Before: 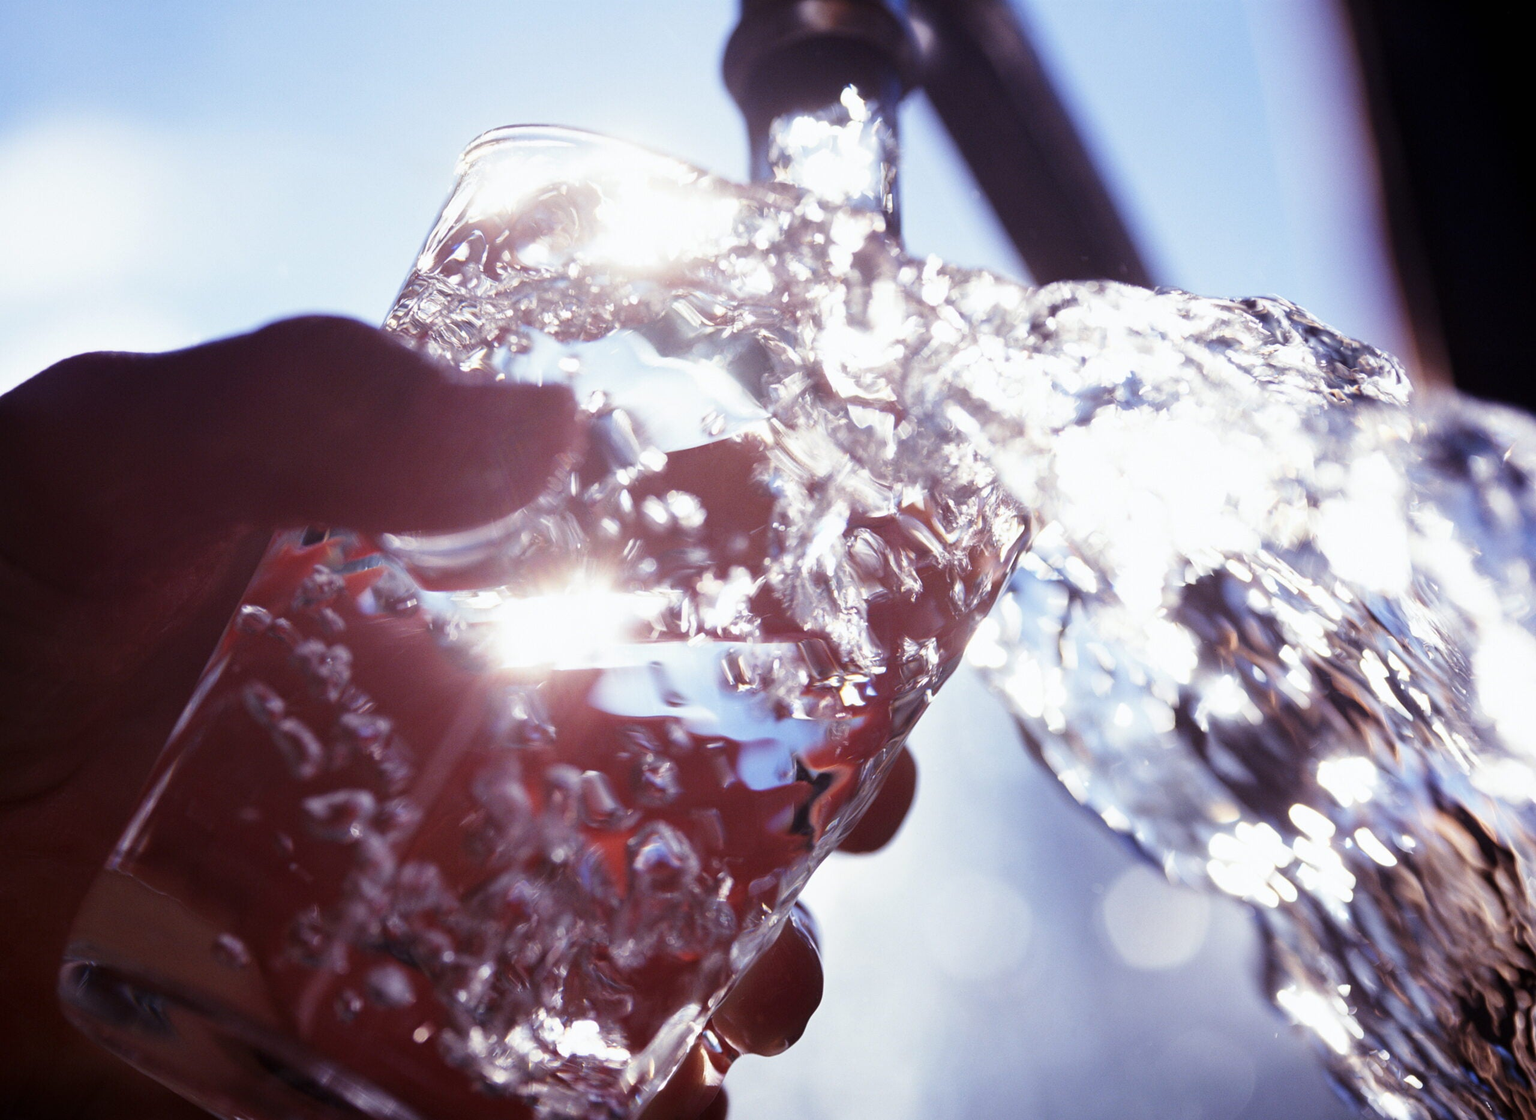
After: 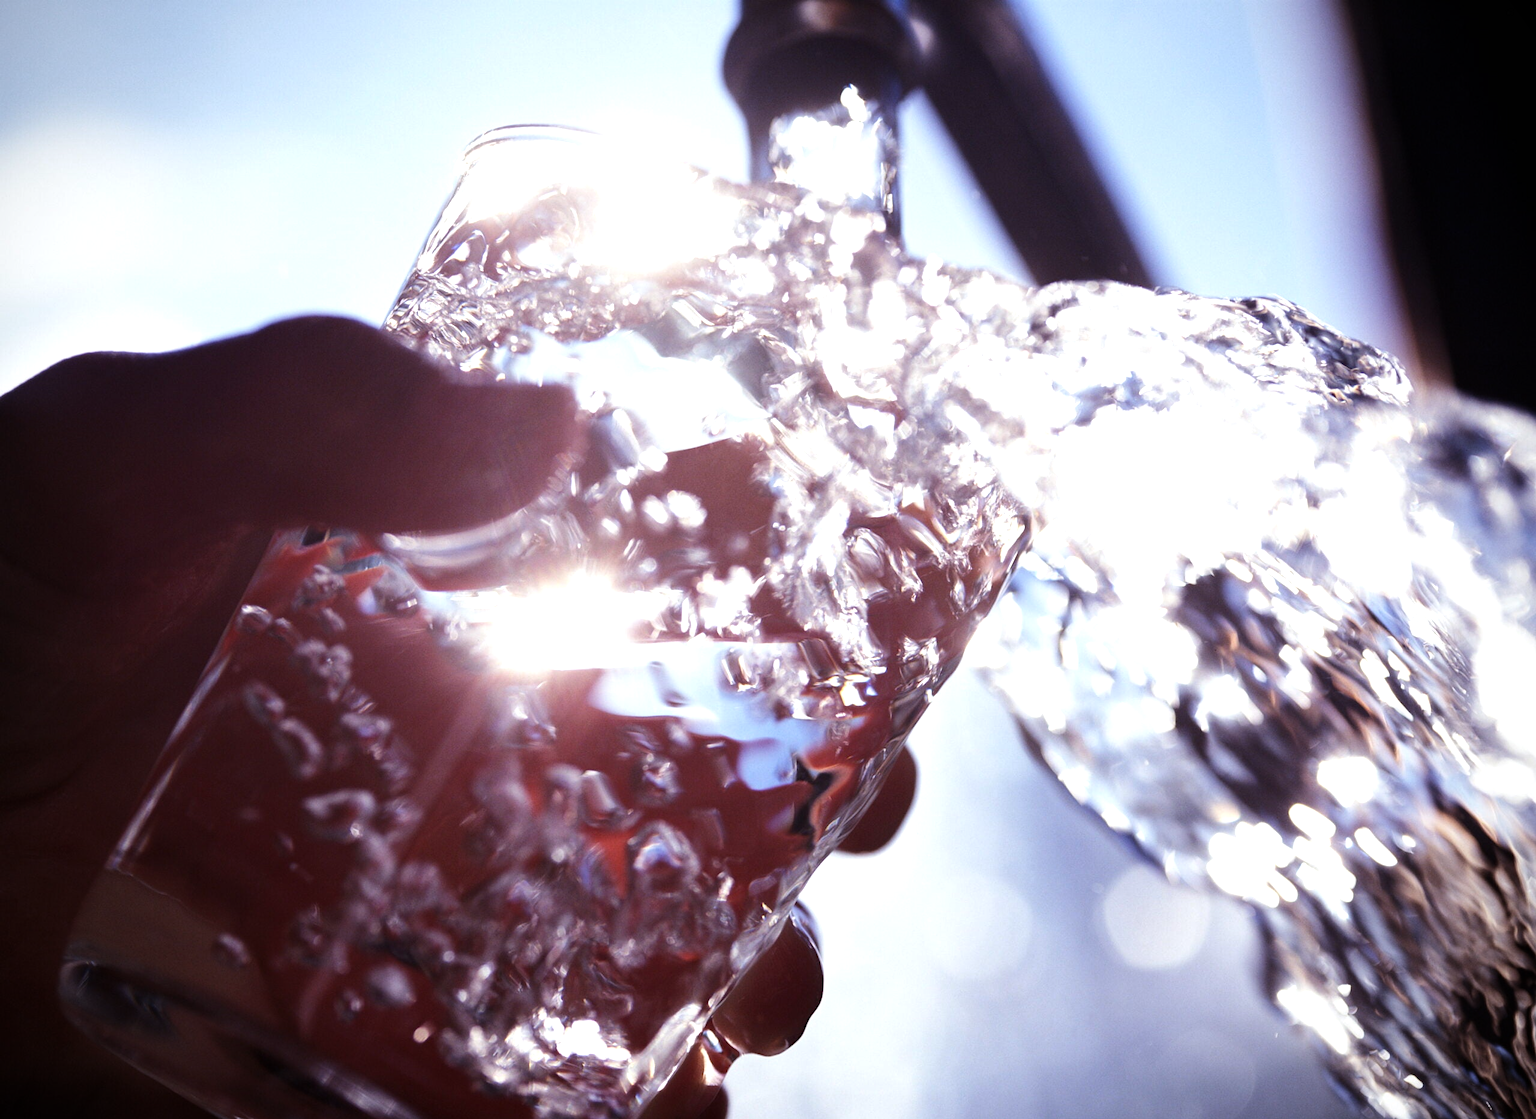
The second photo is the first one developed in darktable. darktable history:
vignetting: fall-off radius 60.92%
tone equalizer: -8 EV -0.417 EV, -7 EV -0.389 EV, -6 EV -0.333 EV, -5 EV -0.222 EV, -3 EV 0.222 EV, -2 EV 0.333 EV, -1 EV 0.389 EV, +0 EV 0.417 EV, edges refinement/feathering 500, mask exposure compensation -1.57 EV, preserve details no
